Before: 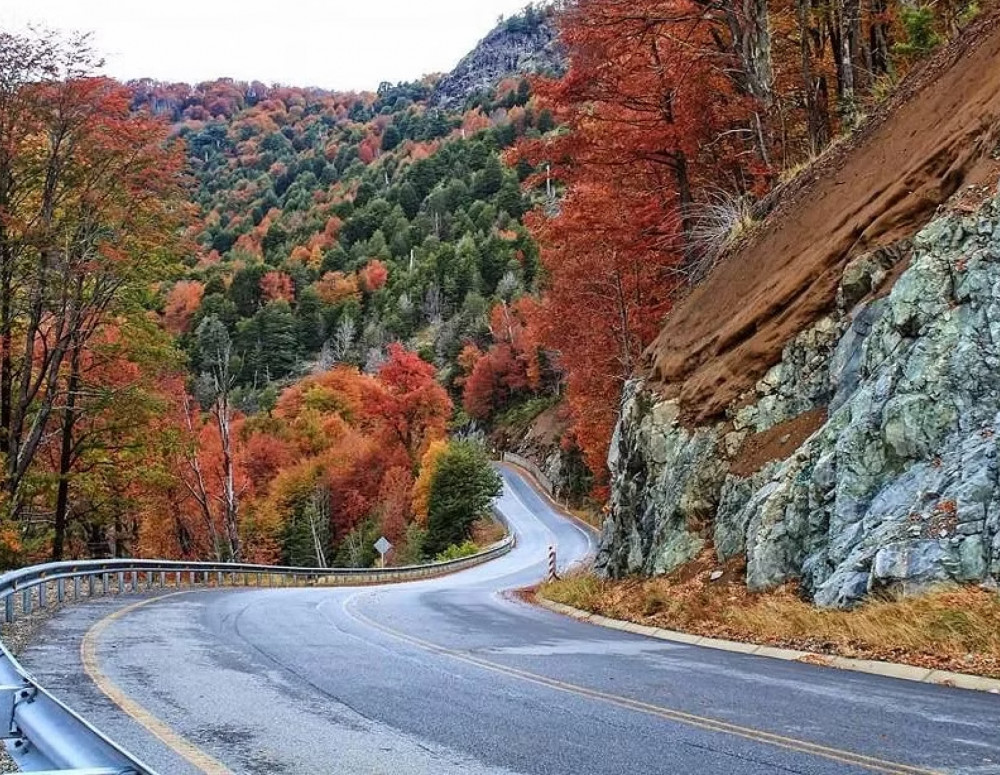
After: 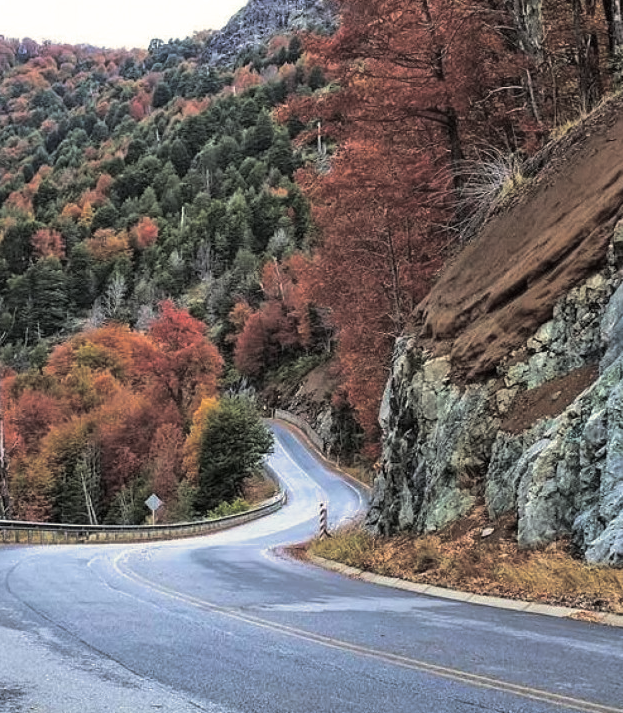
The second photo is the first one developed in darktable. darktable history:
crop and rotate: left 22.918%, top 5.629%, right 14.711%, bottom 2.247%
split-toning: shadows › hue 43.2°, shadows › saturation 0, highlights › hue 50.4°, highlights › saturation 1
